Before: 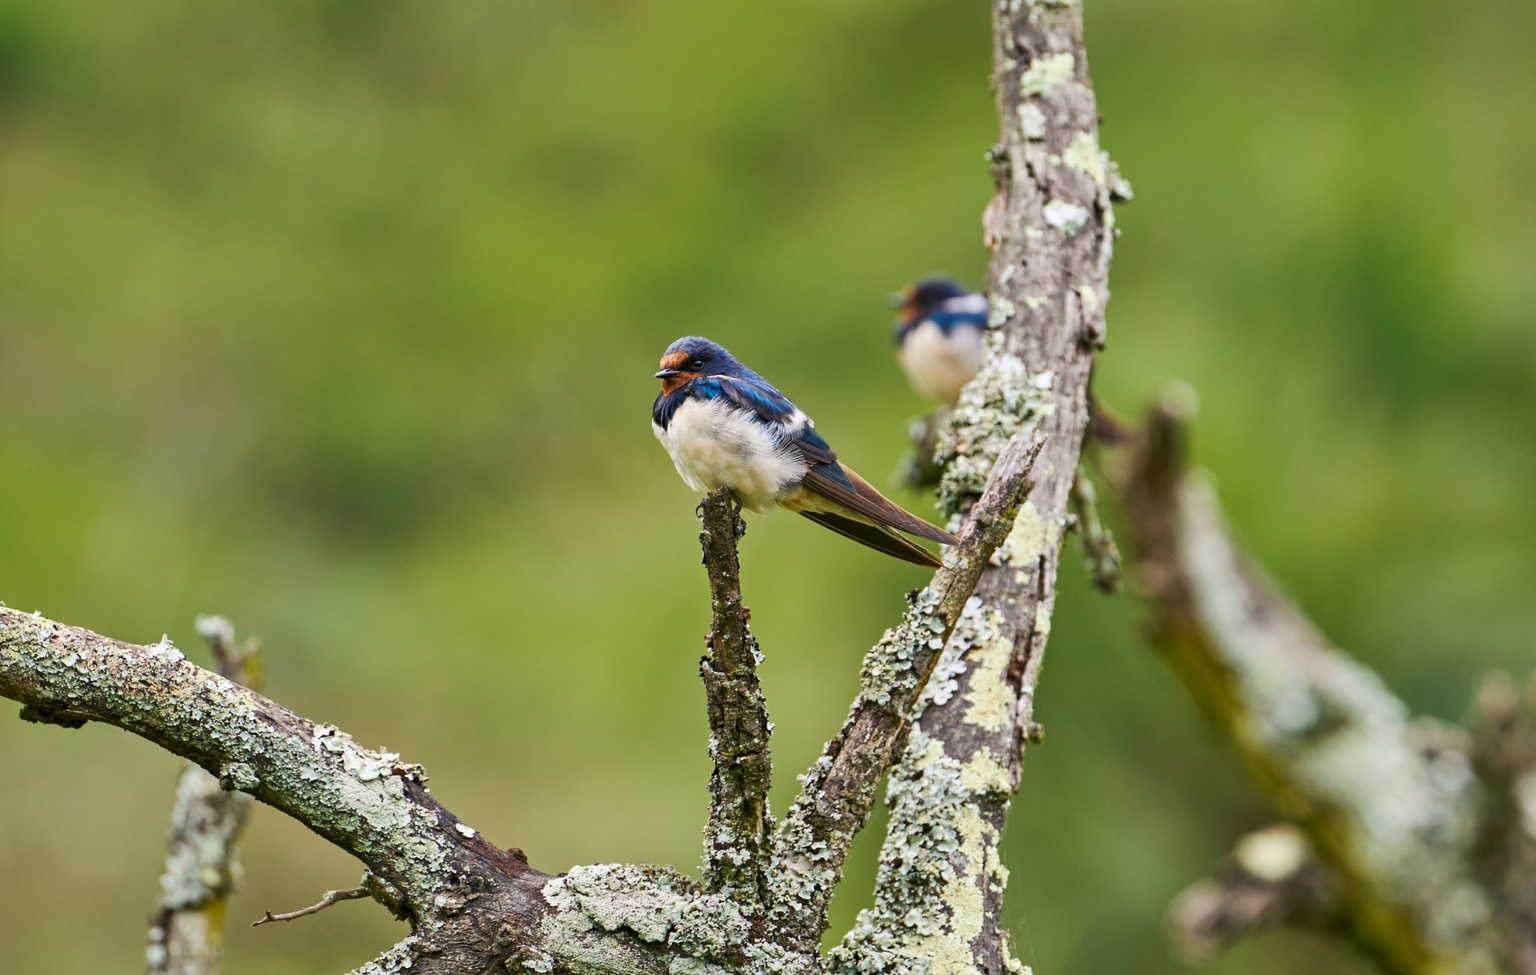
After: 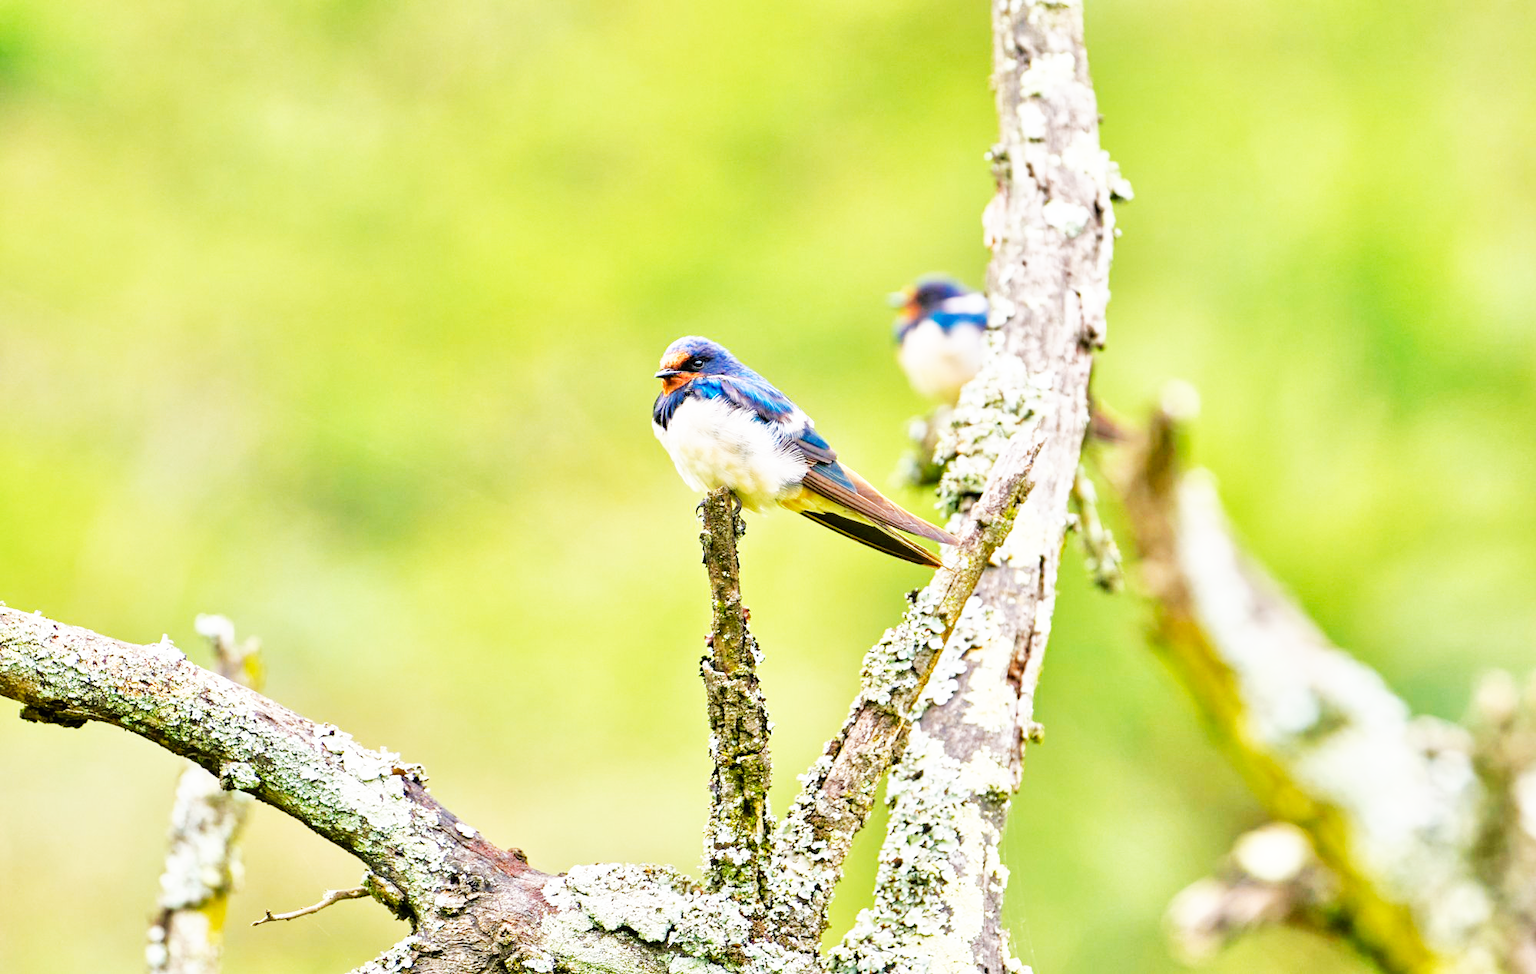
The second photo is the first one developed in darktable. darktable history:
base curve: curves: ch0 [(0, 0) (0.007, 0.004) (0.027, 0.03) (0.046, 0.07) (0.207, 0.54) (0.442, 0.872) (0.673, 0.972) (1, 1)], preserve colors none
tone equalizer: -7 EV 0.15 EV, -6 EV 0.6 EV, -5 EV 1.15 EV, -4 EV 1.33 EV, -3 EV 1.15 EV, -2 EV 0.6 EV, -1 EV 0.15 EV, mask exposure compensation -0.5 EV
